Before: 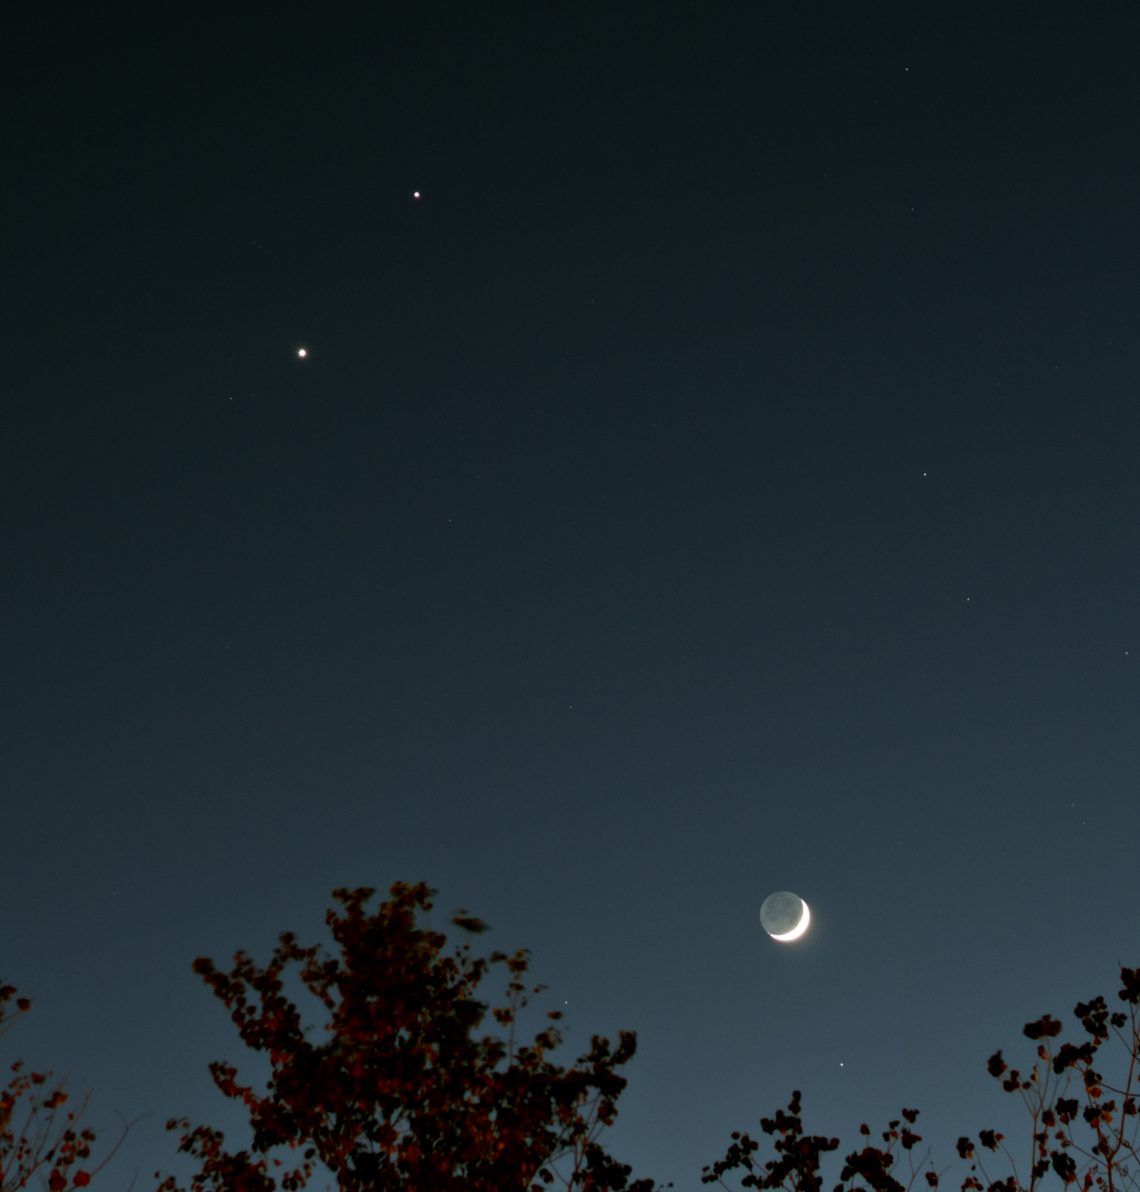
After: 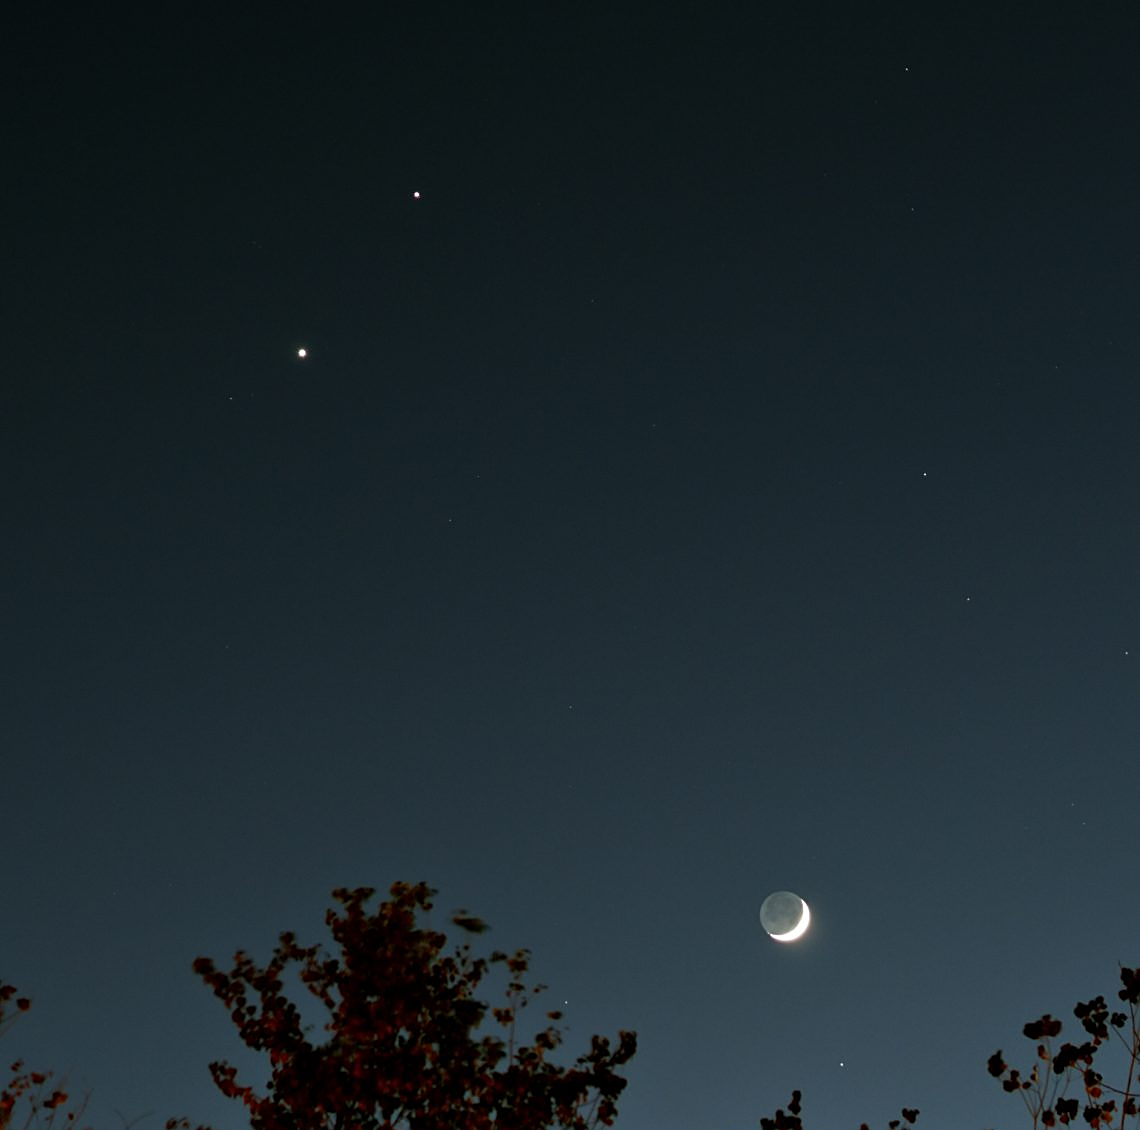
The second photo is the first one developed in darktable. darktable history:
crop and rotate: top 0.01%, bottom 5.12%
sharpen: on, module defaults
